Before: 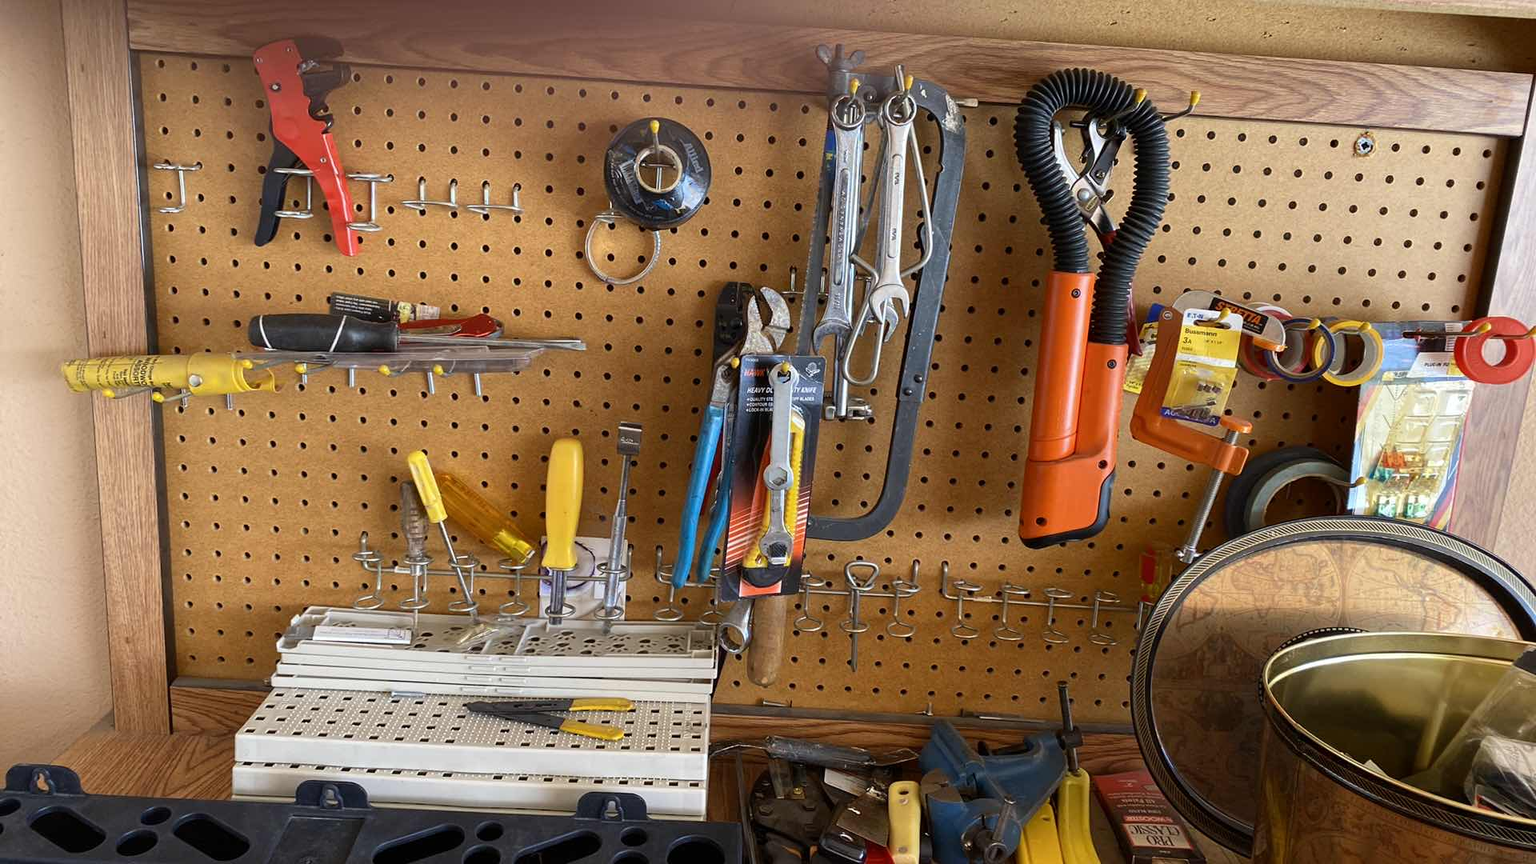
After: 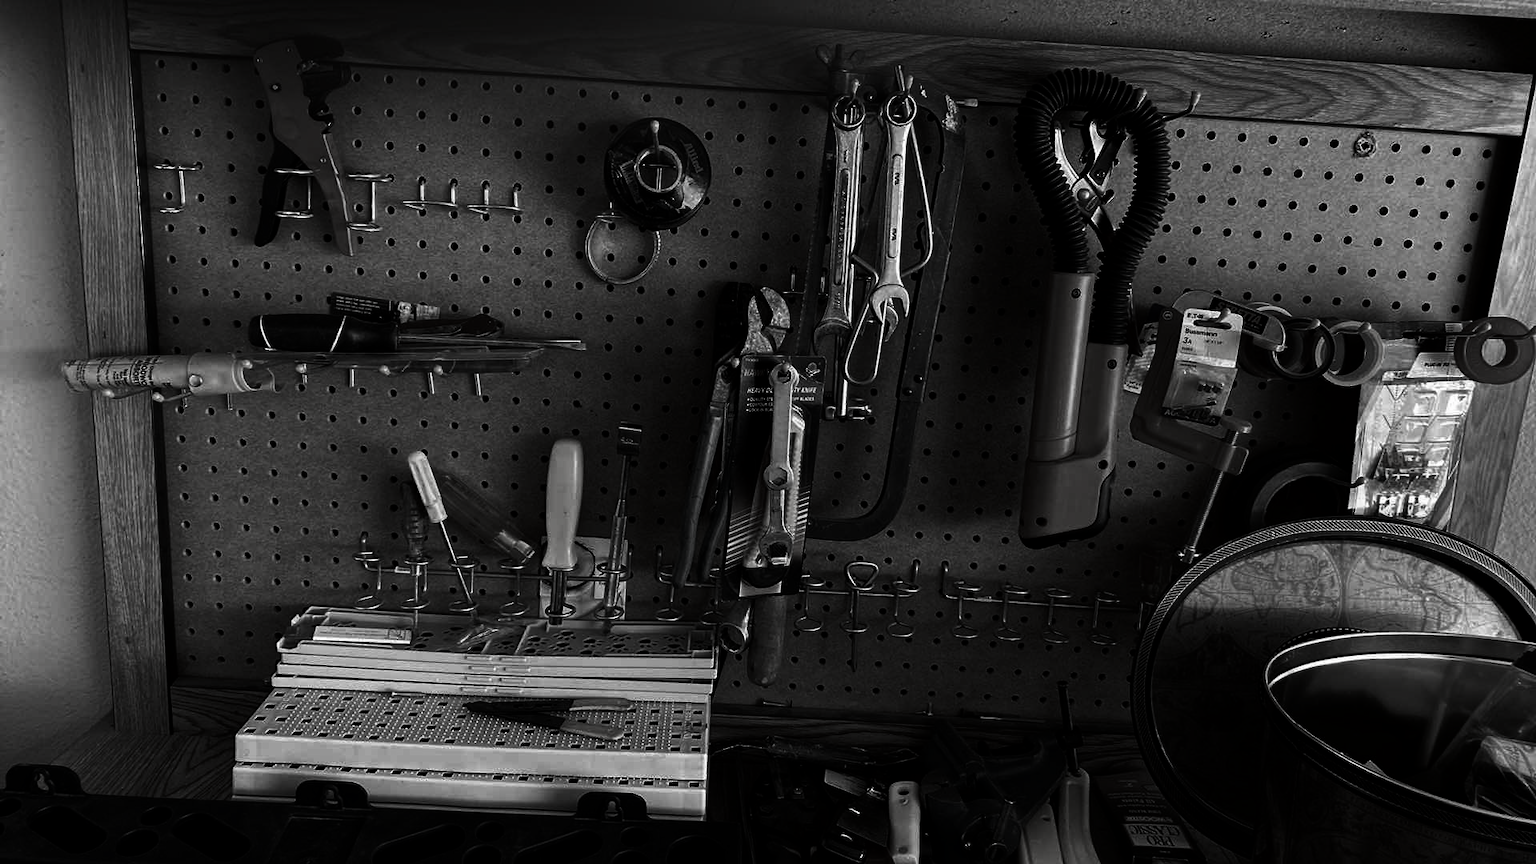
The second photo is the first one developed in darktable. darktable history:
contrast brightness saturation: contrast 0.024, brightness -0.989, saturation -0.991
